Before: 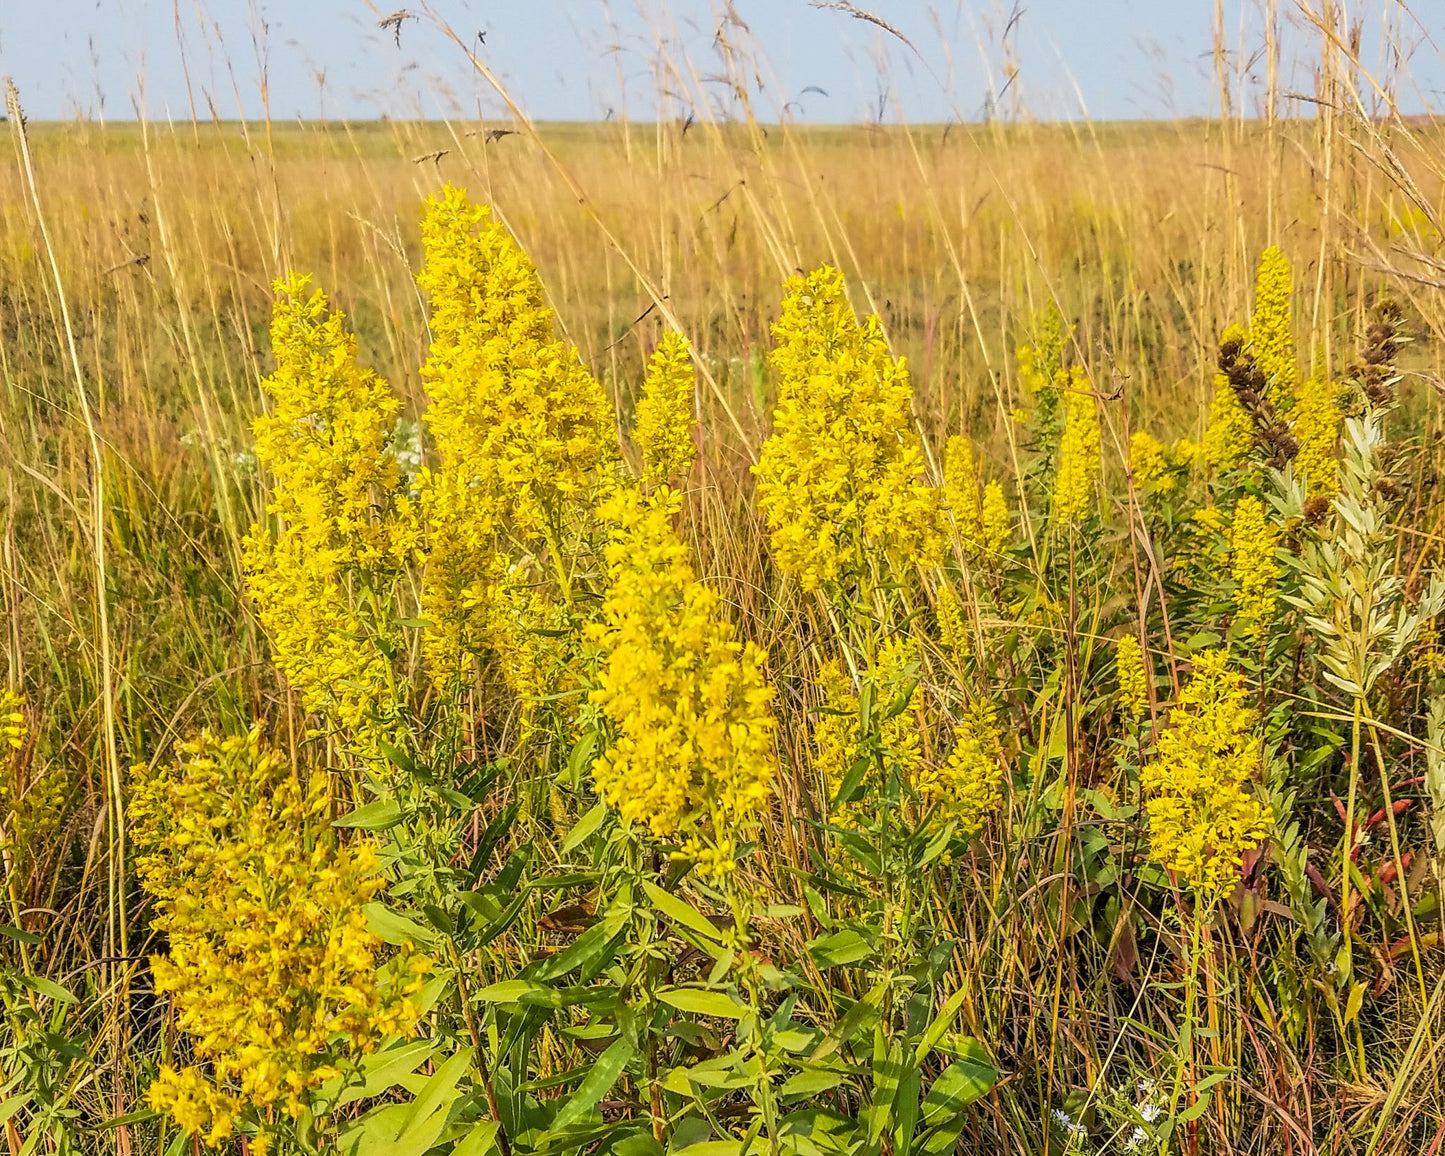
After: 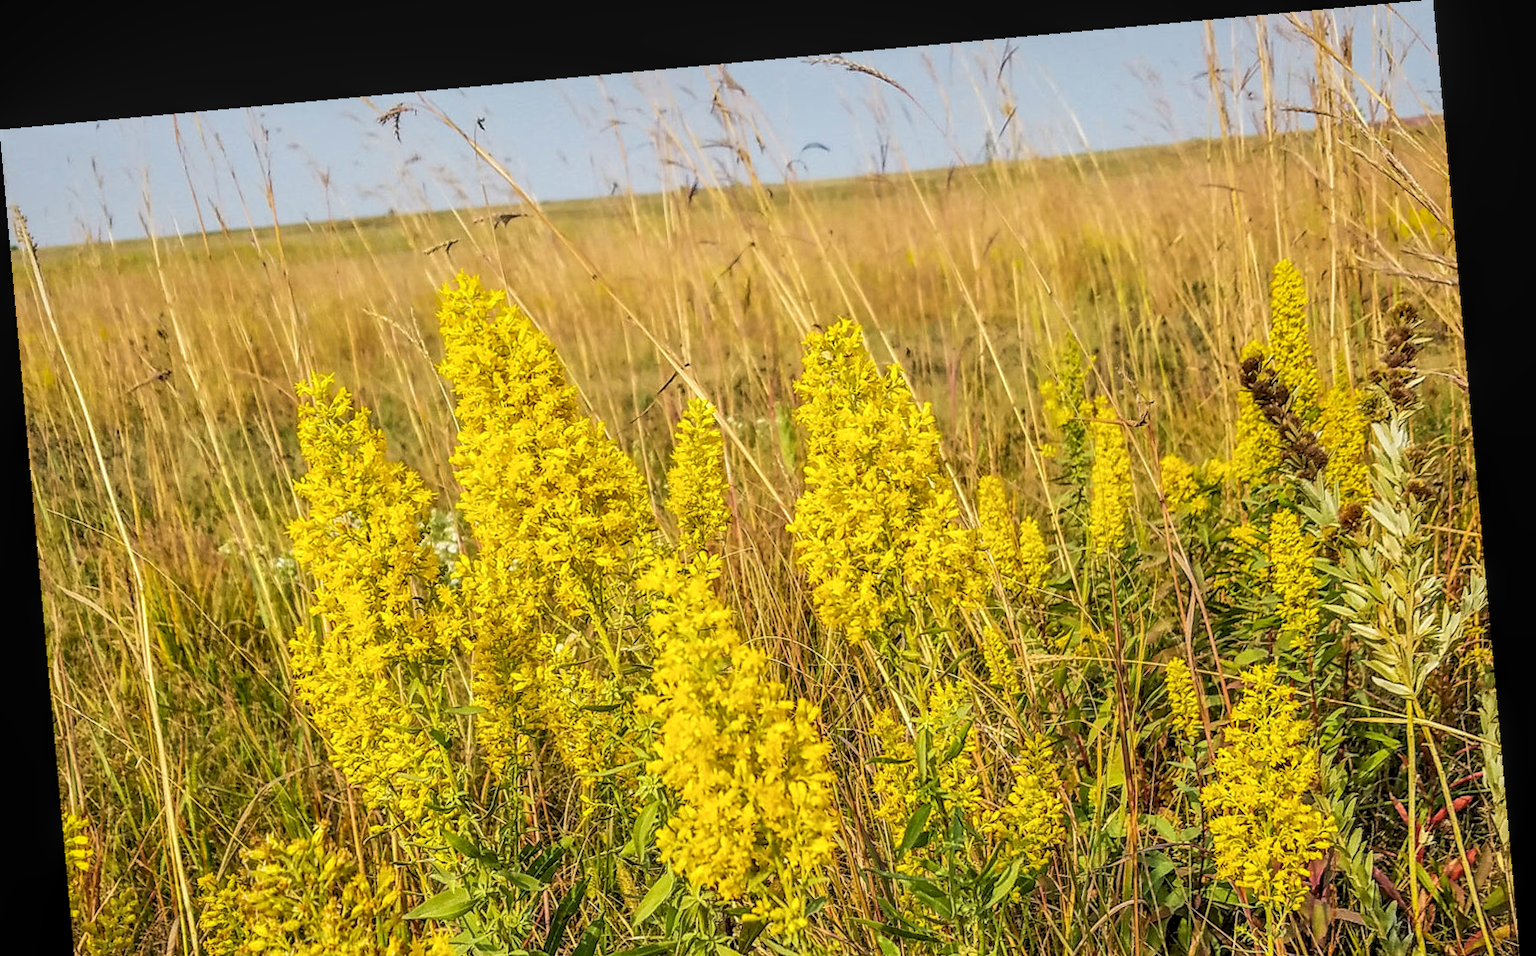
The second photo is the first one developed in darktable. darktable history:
local contrast: on, module defaults
rotate and perspective: rotation -5.2°, automatic cropping off
crop: bottom 24.988%
